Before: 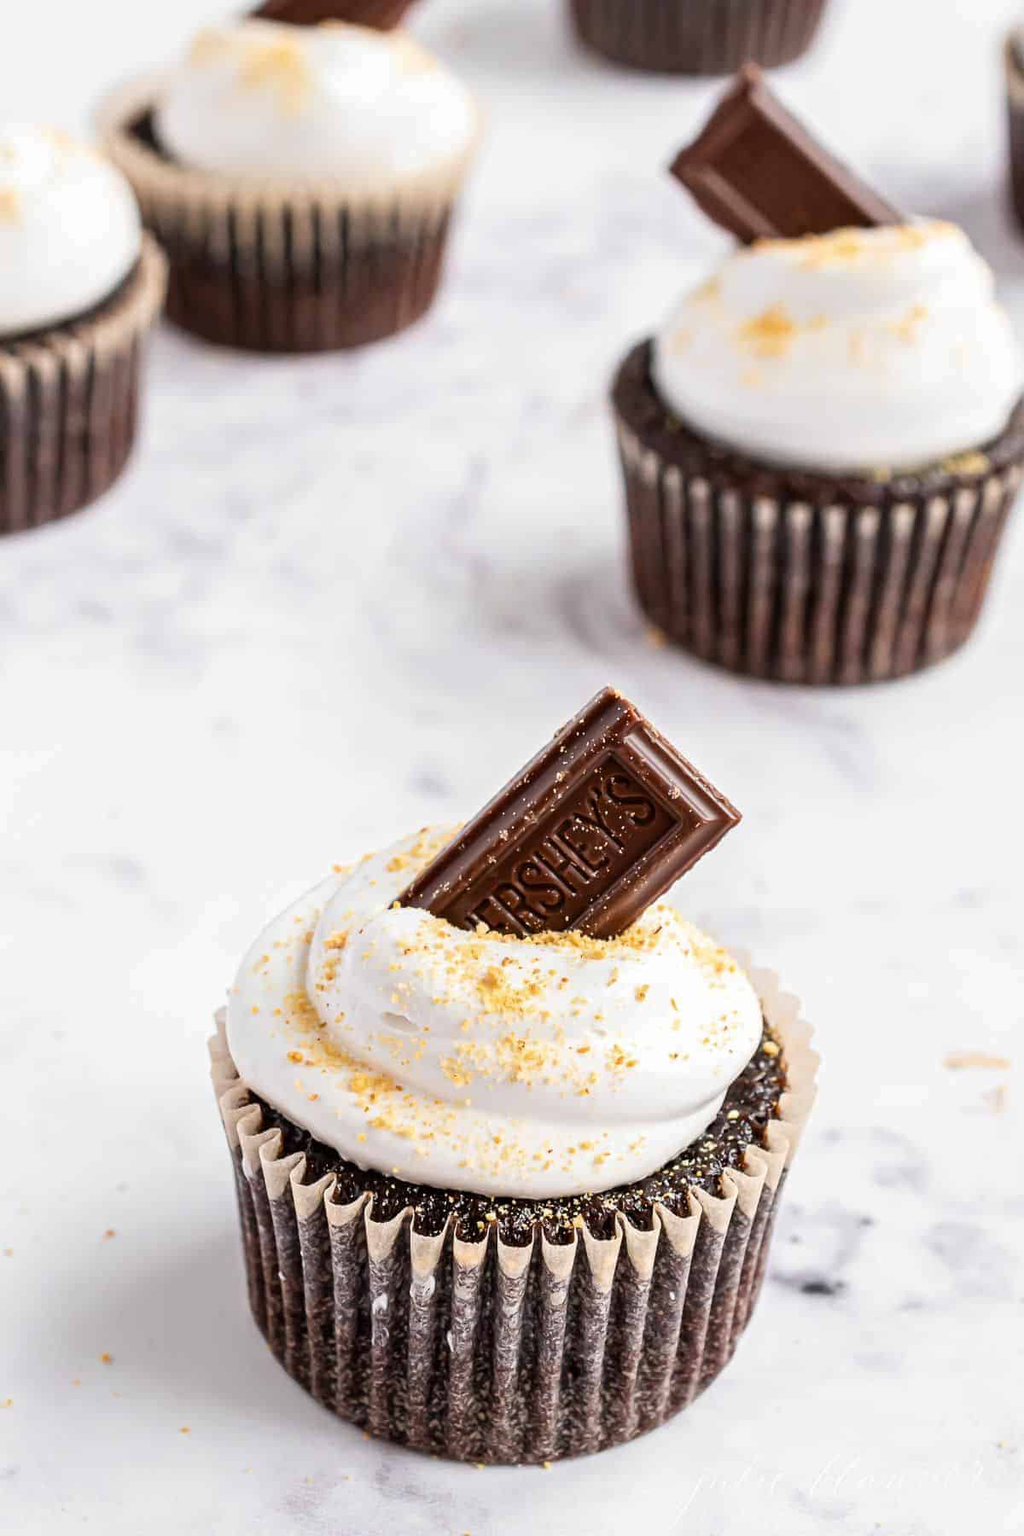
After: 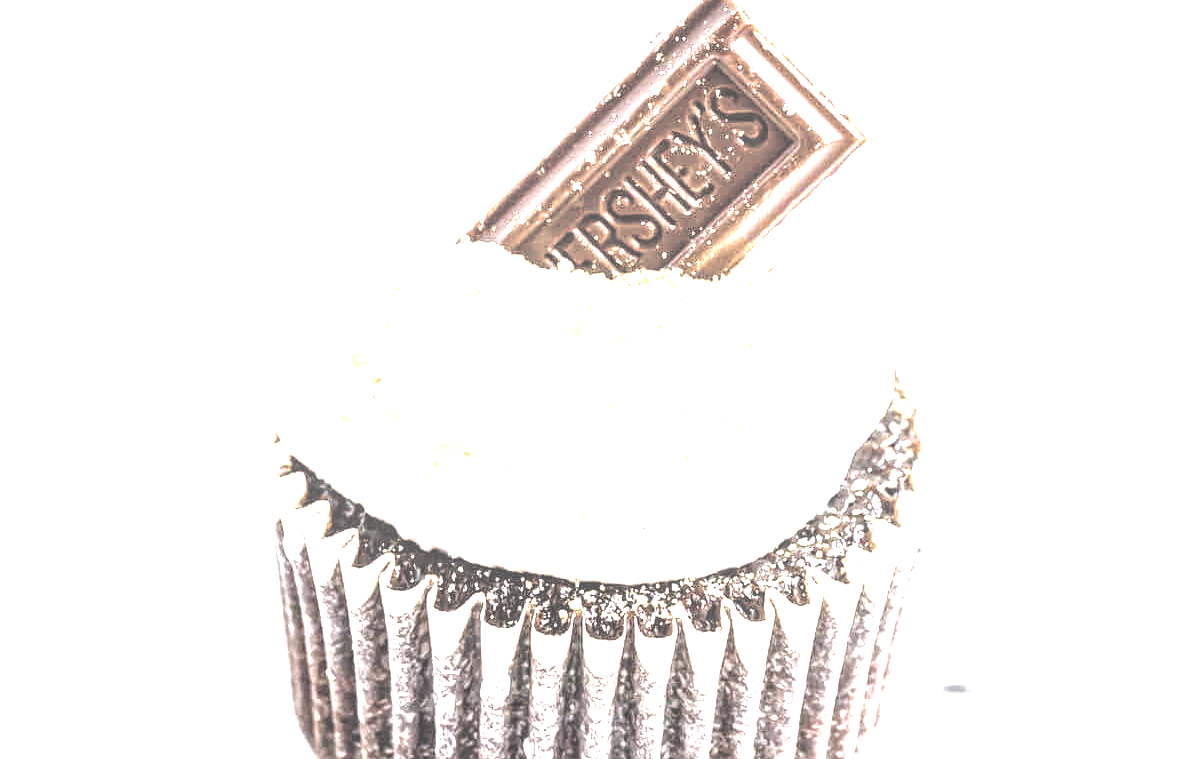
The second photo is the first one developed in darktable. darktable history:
crop: top 45.62%, bottom 12.168%
local contrast: on, module defaults
exposure: black level correction 0, exposure 0.396 EV, compensate highlight preservation false
contrast brightness saturation: brightness 0.181, saturation -0.517
color balance rgb: linear chroma grading › global chroma 14.901%, perceptual saturation grading › global saturation 19.477%, perceptual saturation grading › highlights -25.365%, perceptual saturation grading › shadows 50.111%, perceptual brilliance grading › highlights 74.368%, perceptual brilliance grading › shadows -30.368%
